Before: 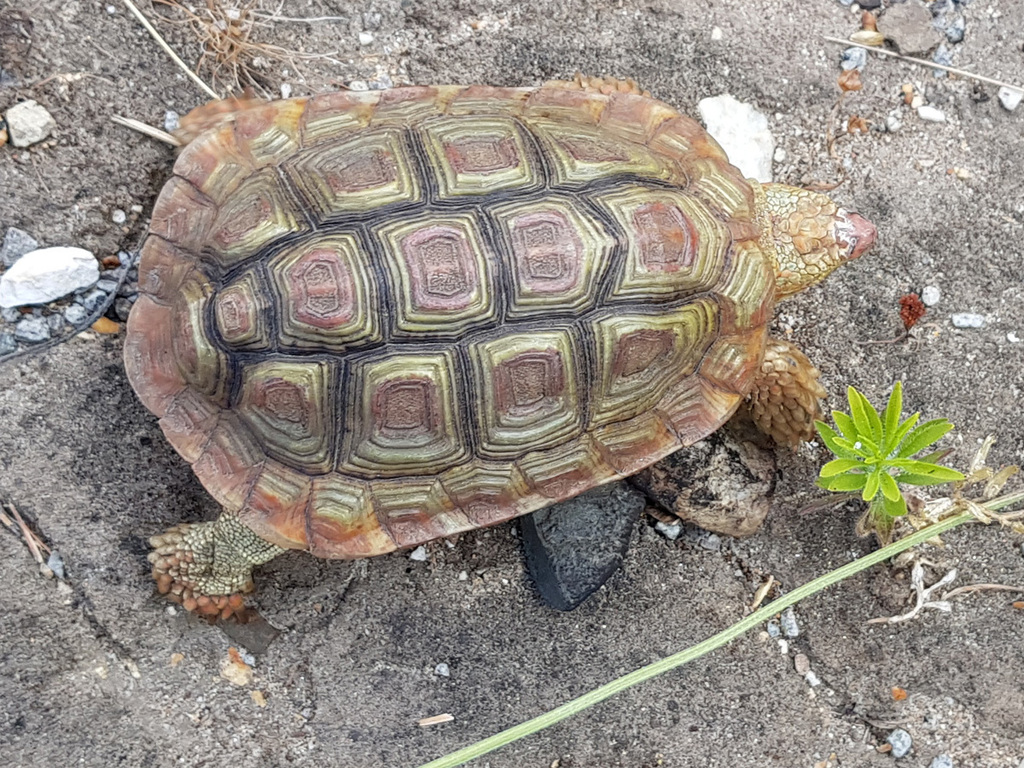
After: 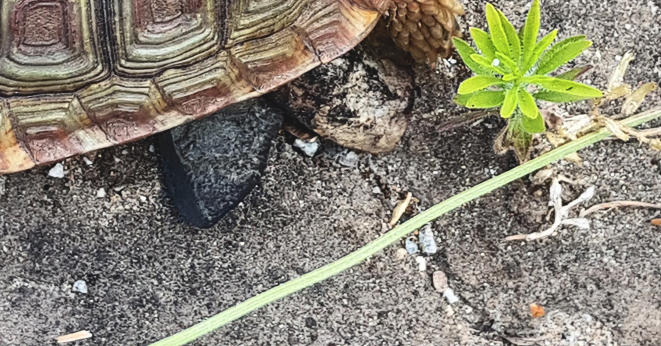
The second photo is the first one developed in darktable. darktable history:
exposure: black level correction -0.029, compensate highlight preservation false
contrast brightness saturation: contrast 0.308, brightness -0.08, saturation 0.171
crop and rotate: left 35.438%, top 49.927%, bottom 4.899%
